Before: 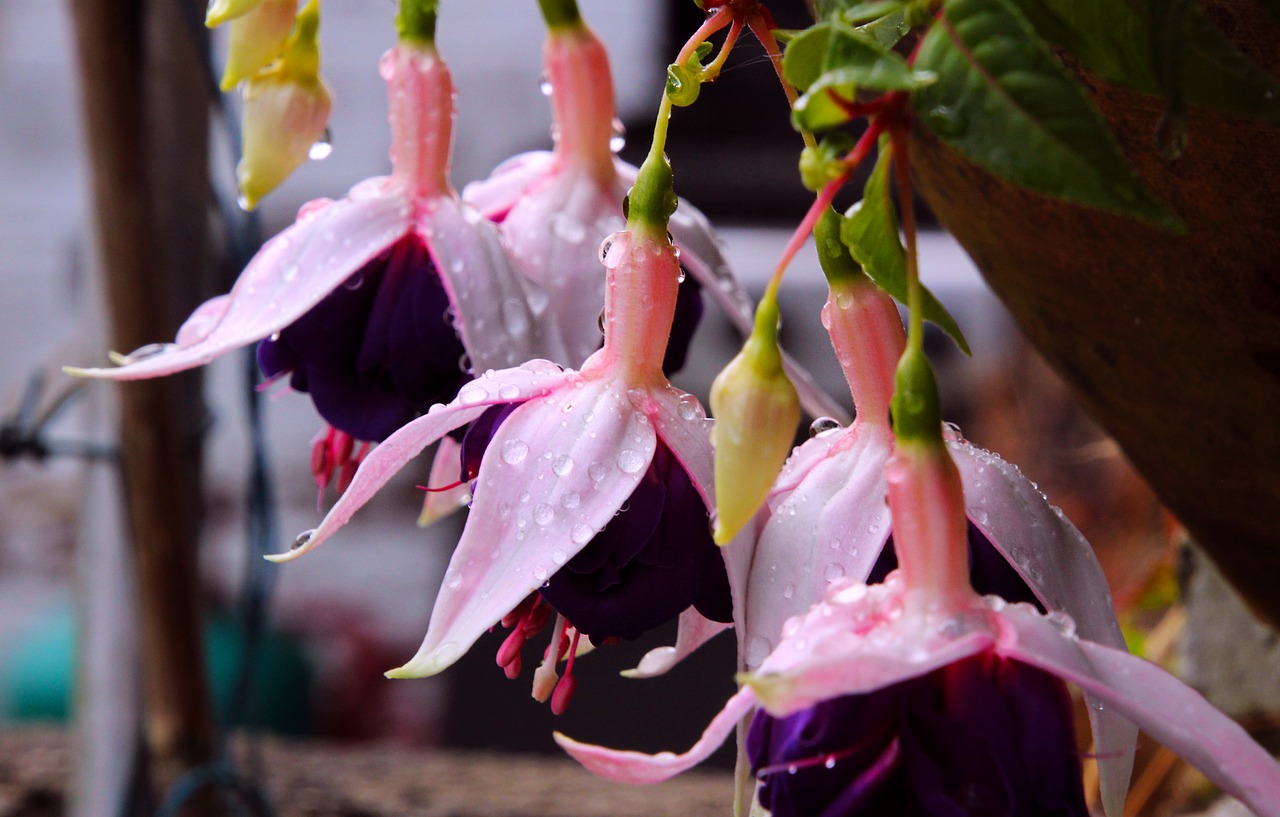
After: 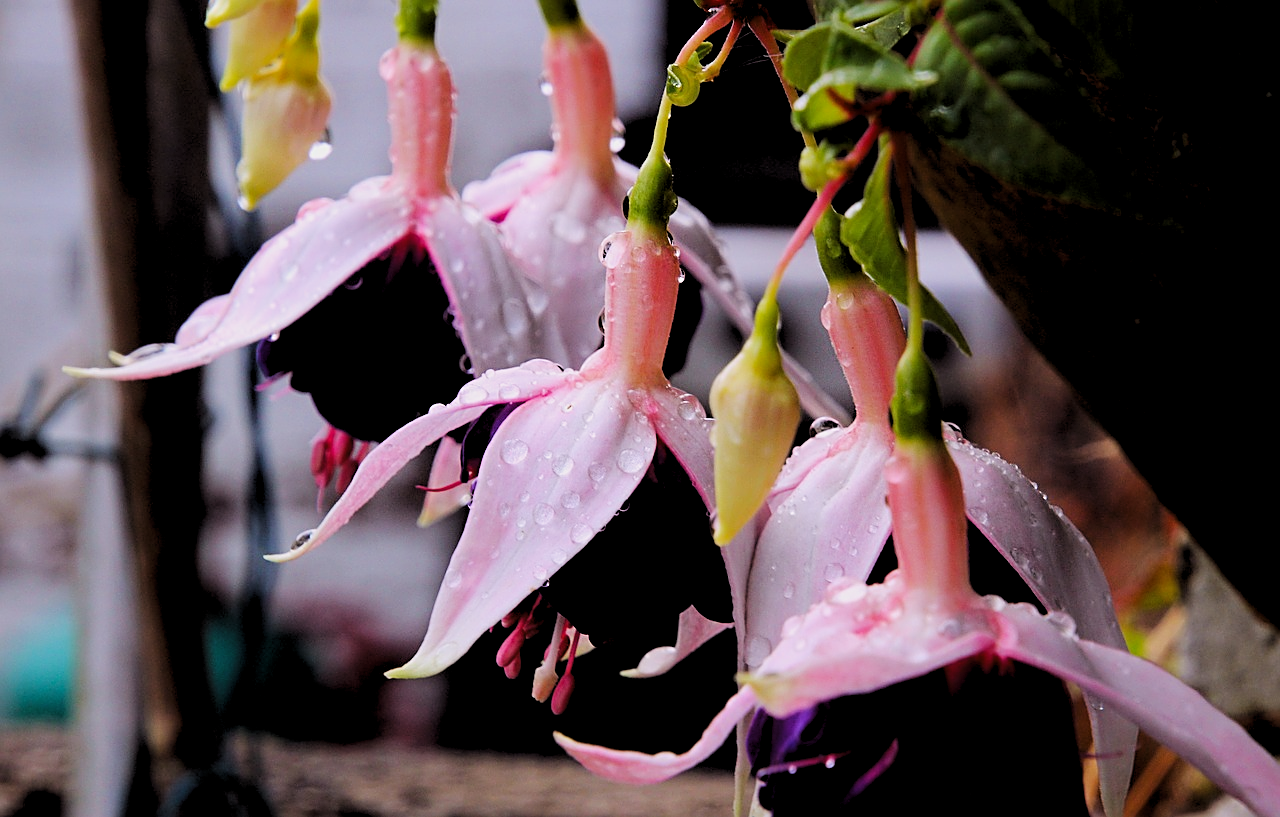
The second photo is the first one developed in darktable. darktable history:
sharpen: on, module defaults
levels: levels [0.055, 0.477, 0.9]
filmic rgb: black relative exposure -7.65 EV, white relative exposure 4.56 EV, hardness 3.61
